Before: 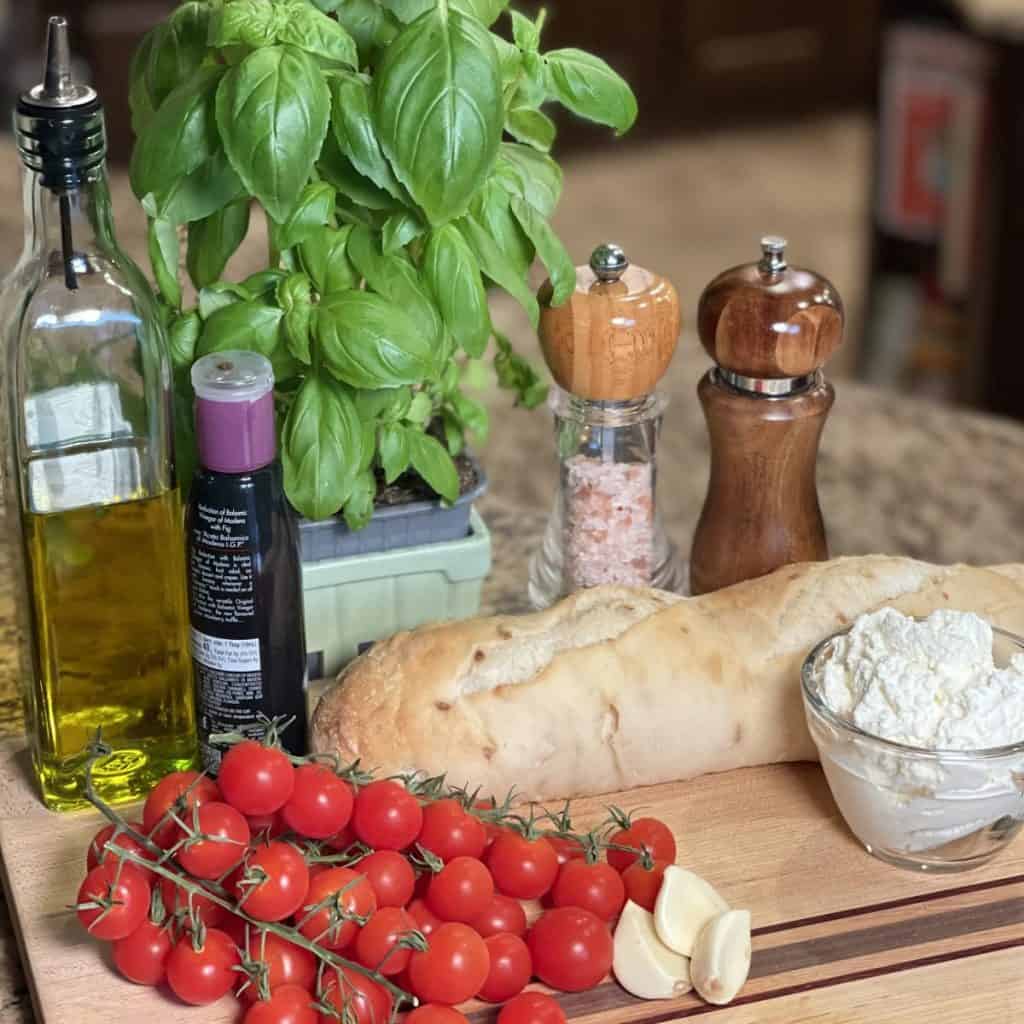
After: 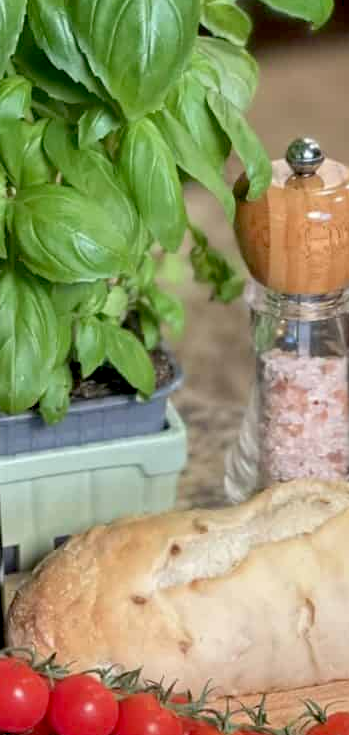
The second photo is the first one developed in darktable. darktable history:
crop and rotate: left 29.693%, top 10.368%, right 36.132%, bottom 17.821%
exposure: black level correction 0.01, exposure 0.015 EV, compensate exposure bias true, compensate highlight preservation false
